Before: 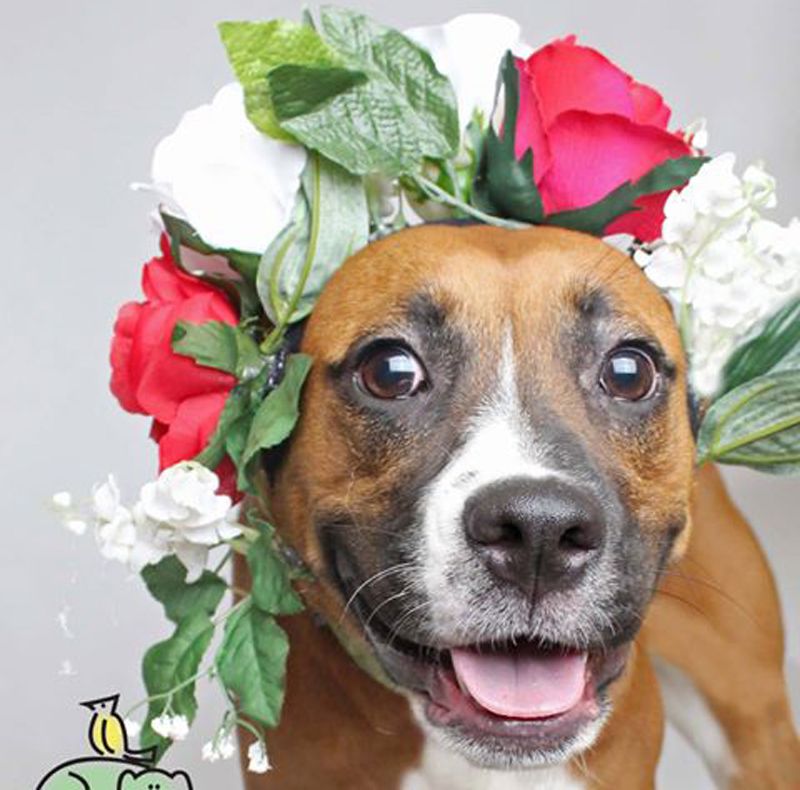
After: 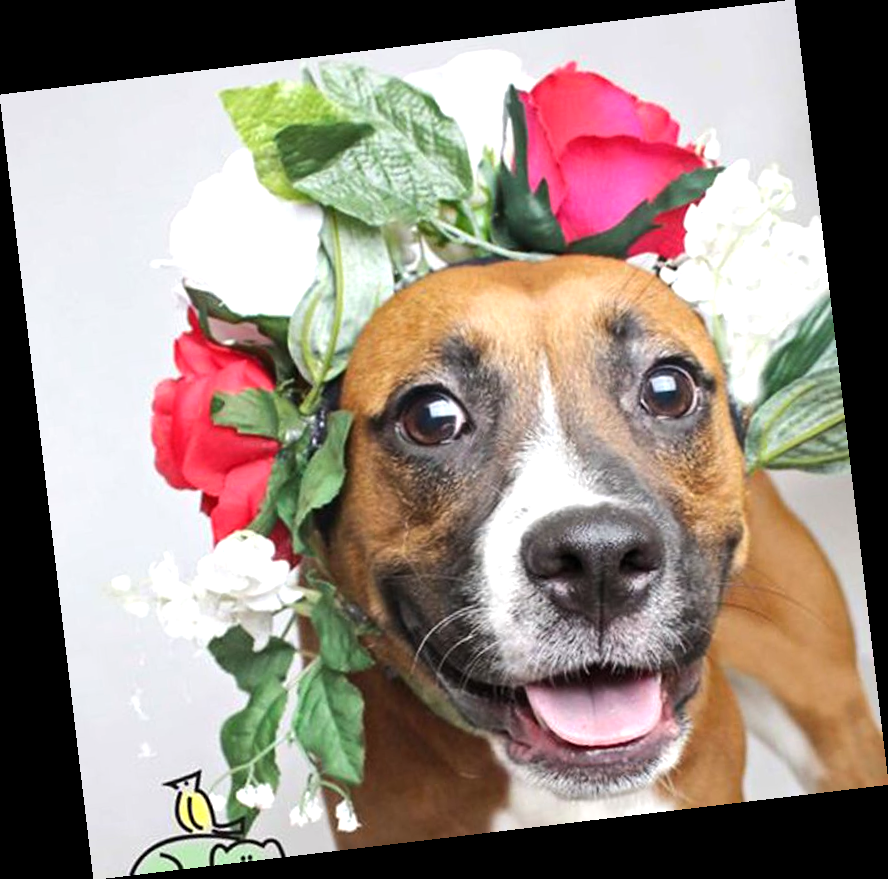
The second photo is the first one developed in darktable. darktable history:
shadows and highlights: radius 334.93, shadows 63.48, highlights 6.06, compress 87.7%, highlights color adjustment 39.73%, soften with gaussian
rotate and perspective: rotation -6.83°, automatic cropping off
tone equalizer: -8 EV -0.417 EV, -7 EV -0.389 EV, -6 EV -0.333 EV, -5 EV -0.222 EV, -3 EV 0.222 EV, -2 EV 0.333 EV, -1 EV 0.389 EV, +0 EV 0.417 EV, edges refinement/feathering 500, mask exposure compensation -1.57 EV, preserve details no
